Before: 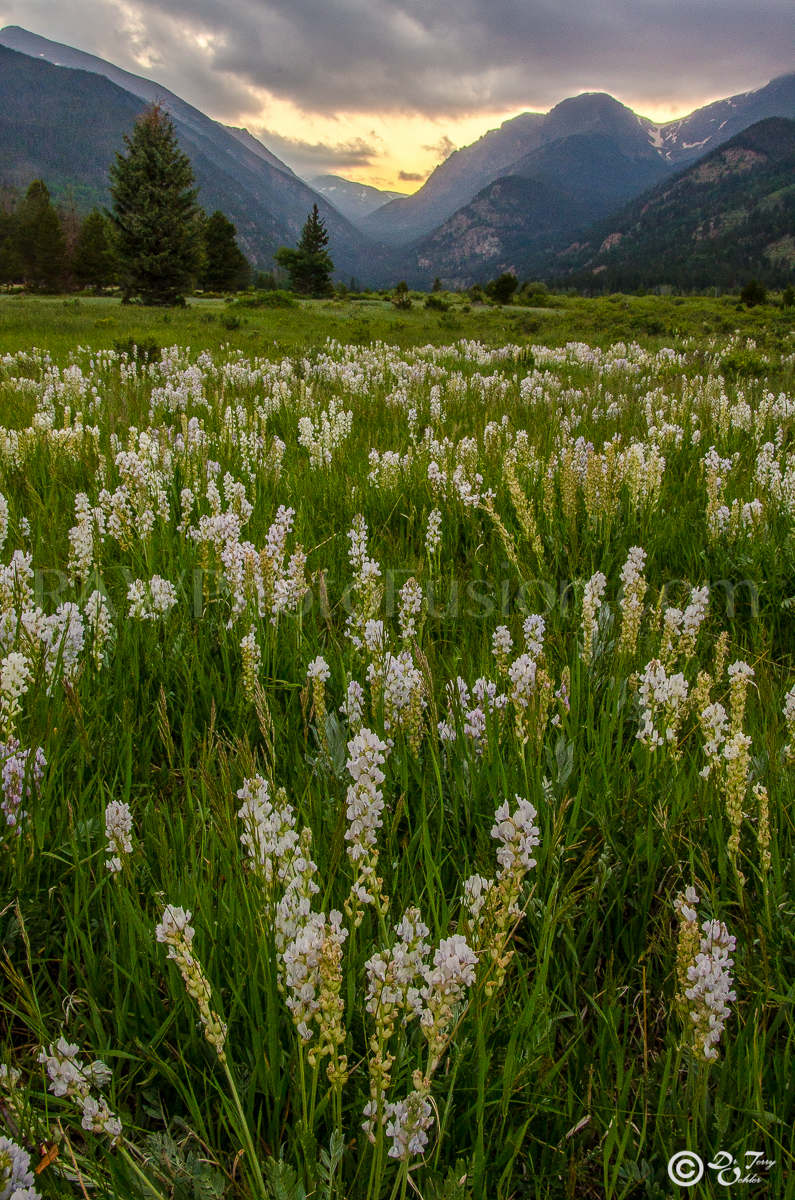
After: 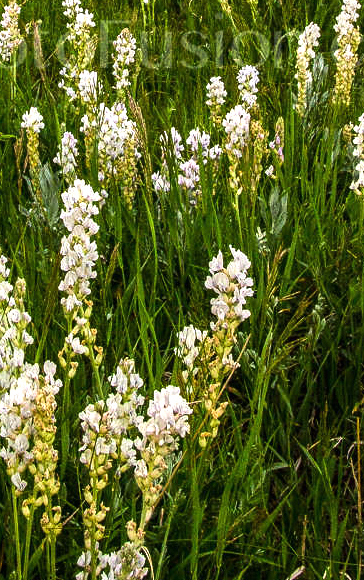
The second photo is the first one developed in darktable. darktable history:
exposure: black level correction 0, exposure 0.7 EV, compensate exposure bias true, compensate highlight preservation false
crop: left 35.976%, top 45.819%, right 18.162%, bottom 5.807%
tone equalizer: -8 EV -0.75 EV, -7 EV -0.7 EV, -6 EV -0.6 EV, -5 EV -0.4 EV, -3 EV 0.4 EV, -2 EV 0.6 EV, -1 EV 0.7 EV, +0 EV 0.75 EV, edges refinement/feathering 500, mask exposure compensation -1.57 EV, preserve details no
